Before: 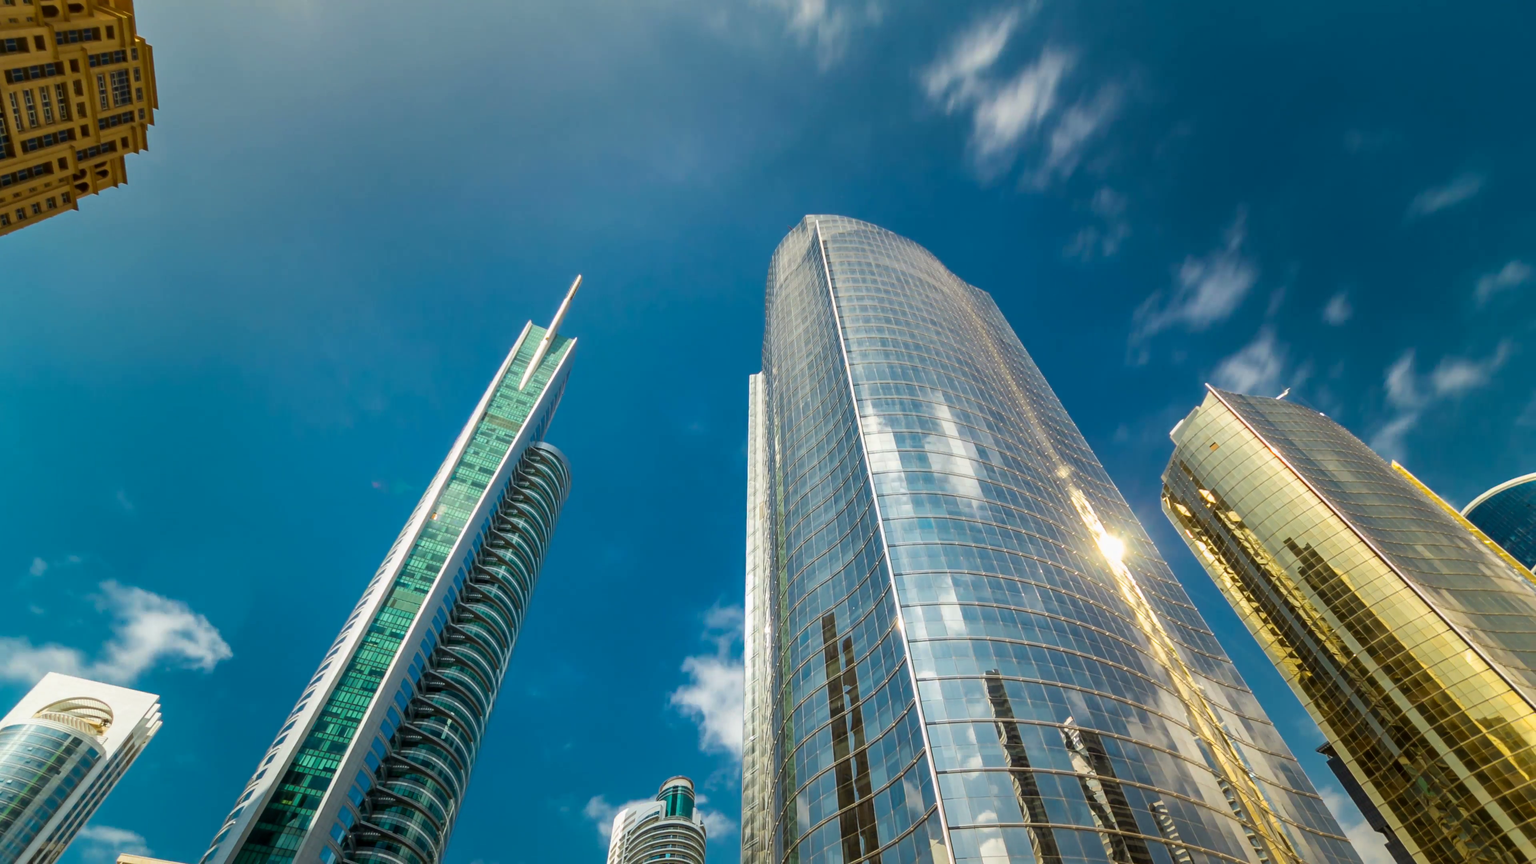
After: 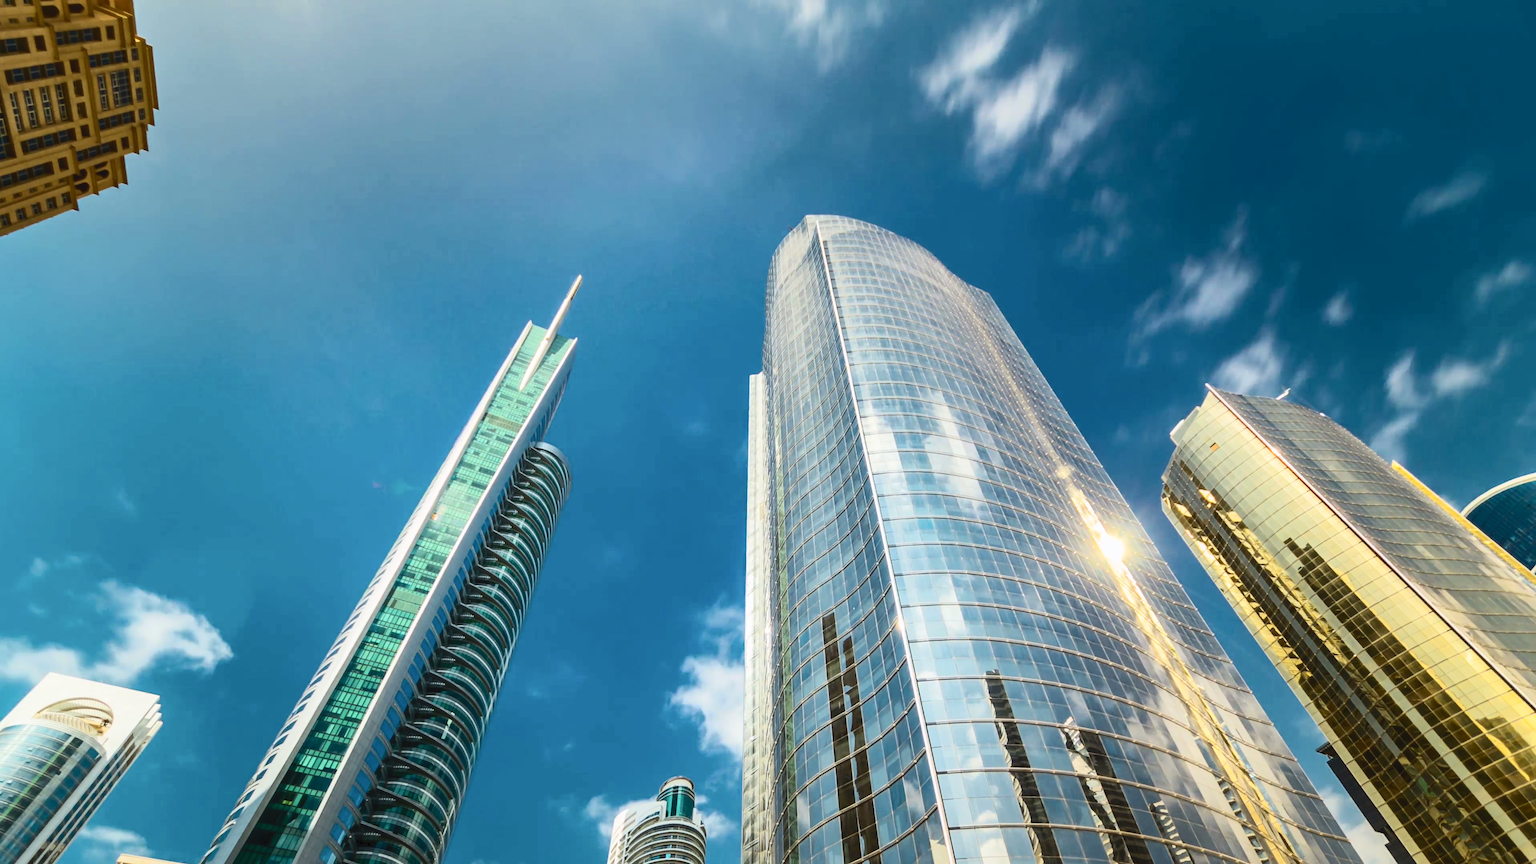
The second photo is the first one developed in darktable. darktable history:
color correction: highlights a* 0.071, highlights b* -0.876
tone curve: curves: ch0 [(0, 0) (0.003, 0.045) (0.011, 0.054) (0.025, 0.069) (0.044, 0.083) (0.069, 0.101) (0.1, 0.119) (0.136, 0.146) (0.177, 0.177) (0.224, 0.221) (0.277, 0.277) (0.335, 0.362) (0.399, 0.452) (0.468, 0.571) (0.543, 0.666) (0.623, 0.758) (0.709, 0.853) (0.801, 0.896) (0.898, 0.945) (1, 1)], color space Lab, independent channels, preserve colors none
